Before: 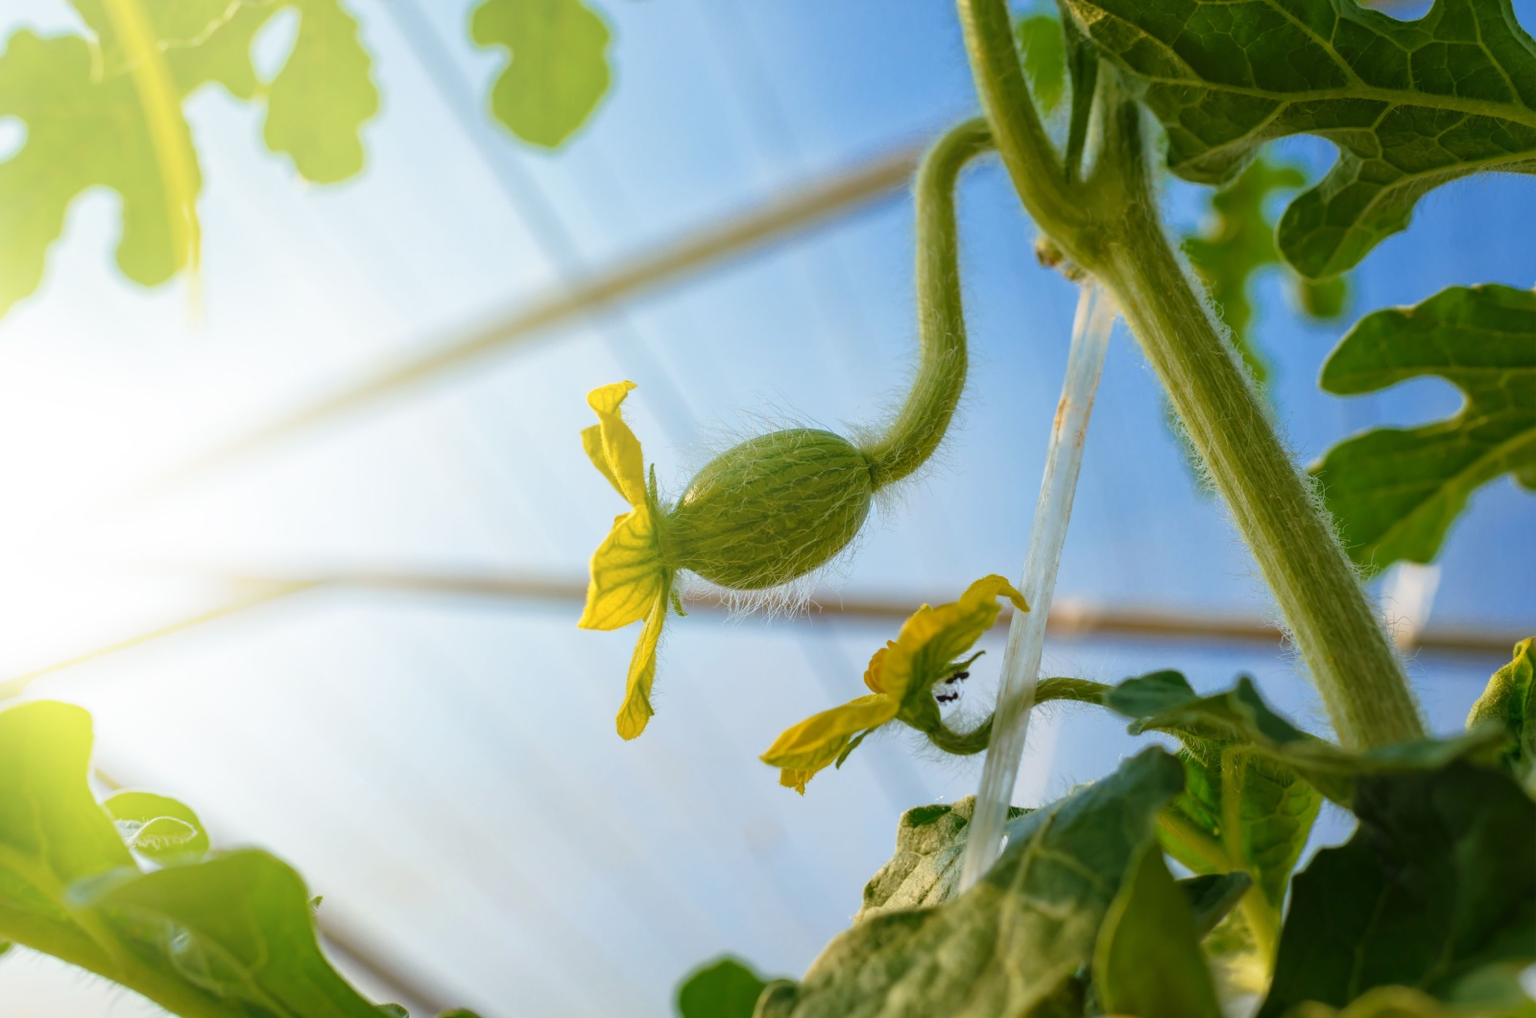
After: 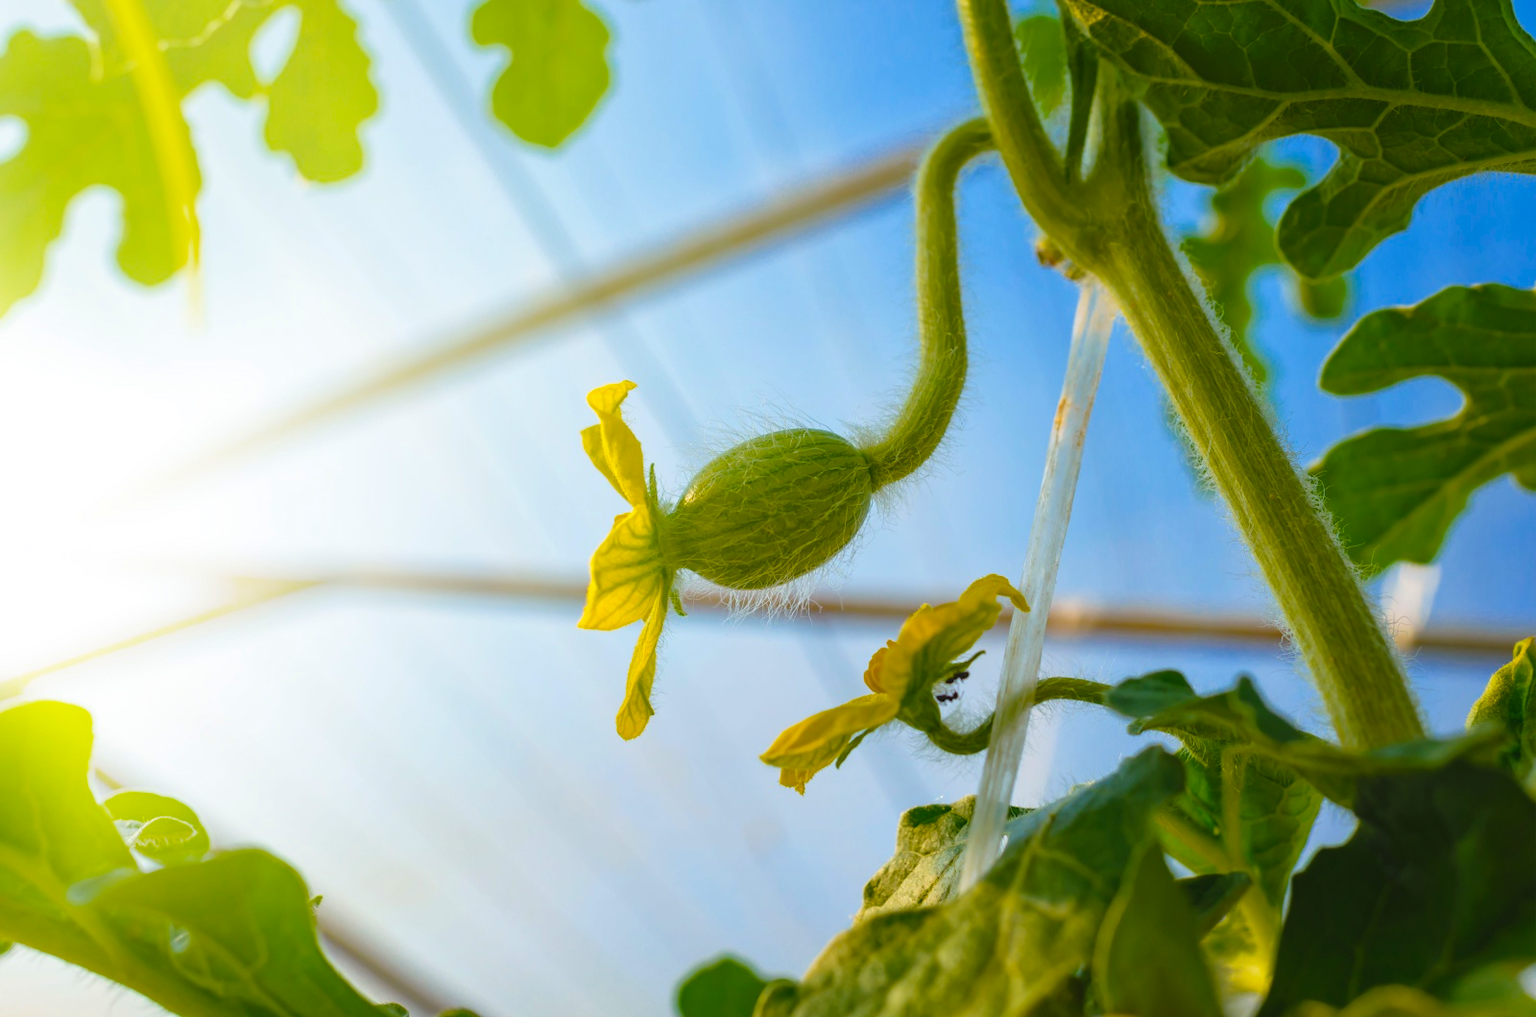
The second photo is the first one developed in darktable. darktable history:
color balance rgb: global offset › luminance 0.491%, perceptual saturation grading › global saturation 35.201%, global vibrance 9.824%
